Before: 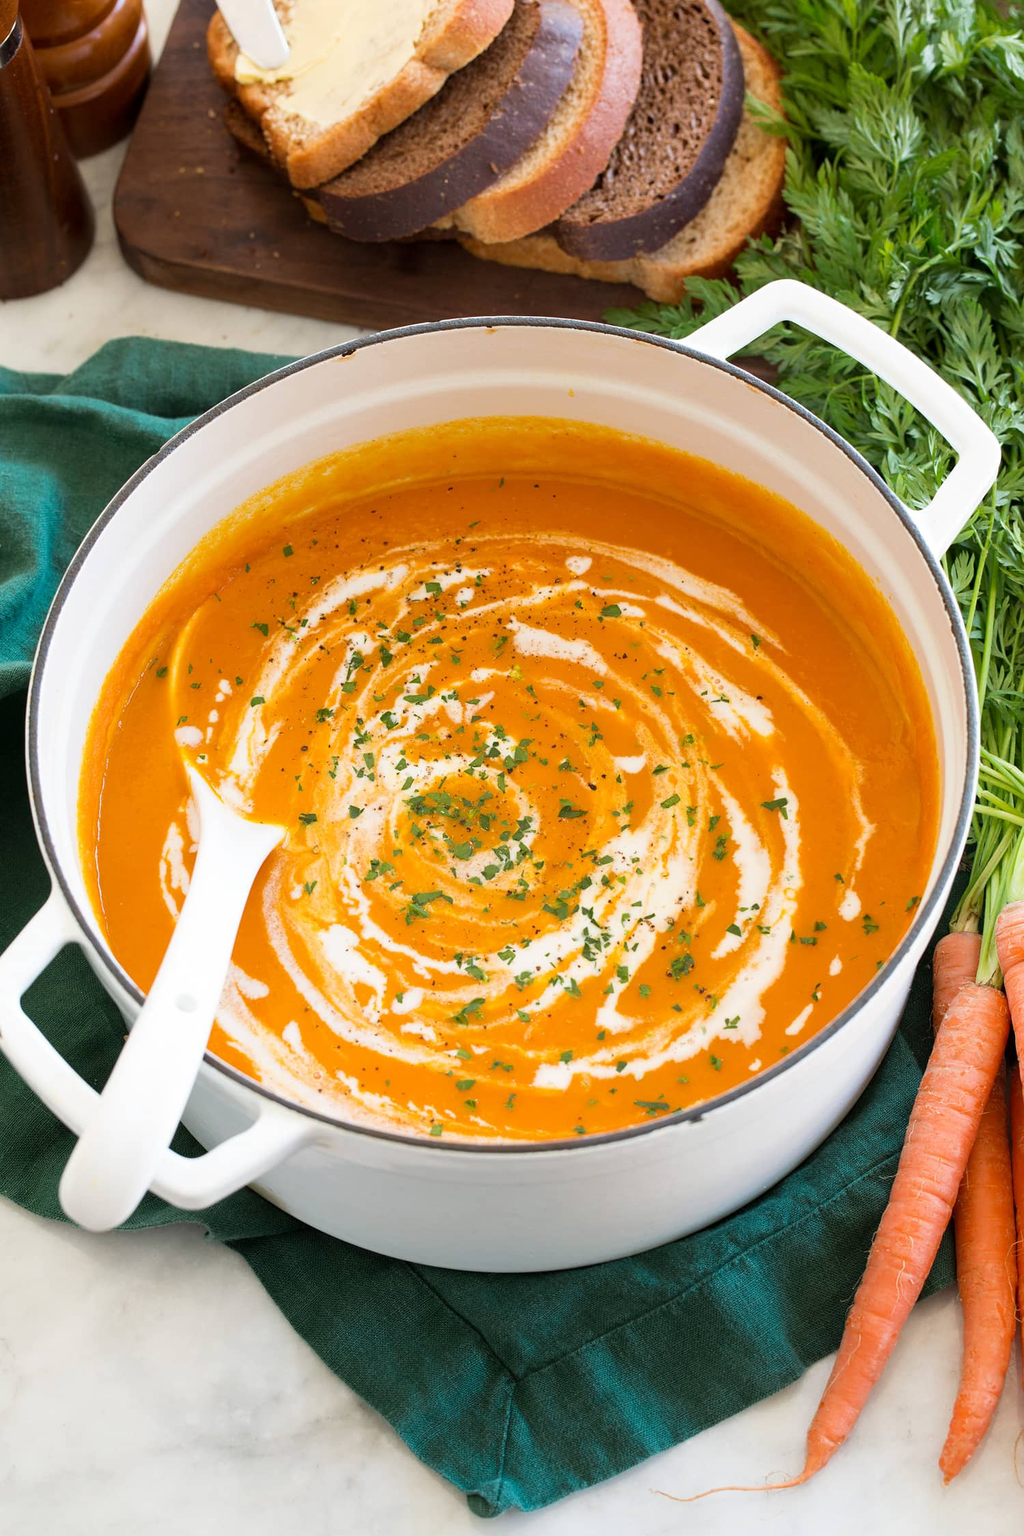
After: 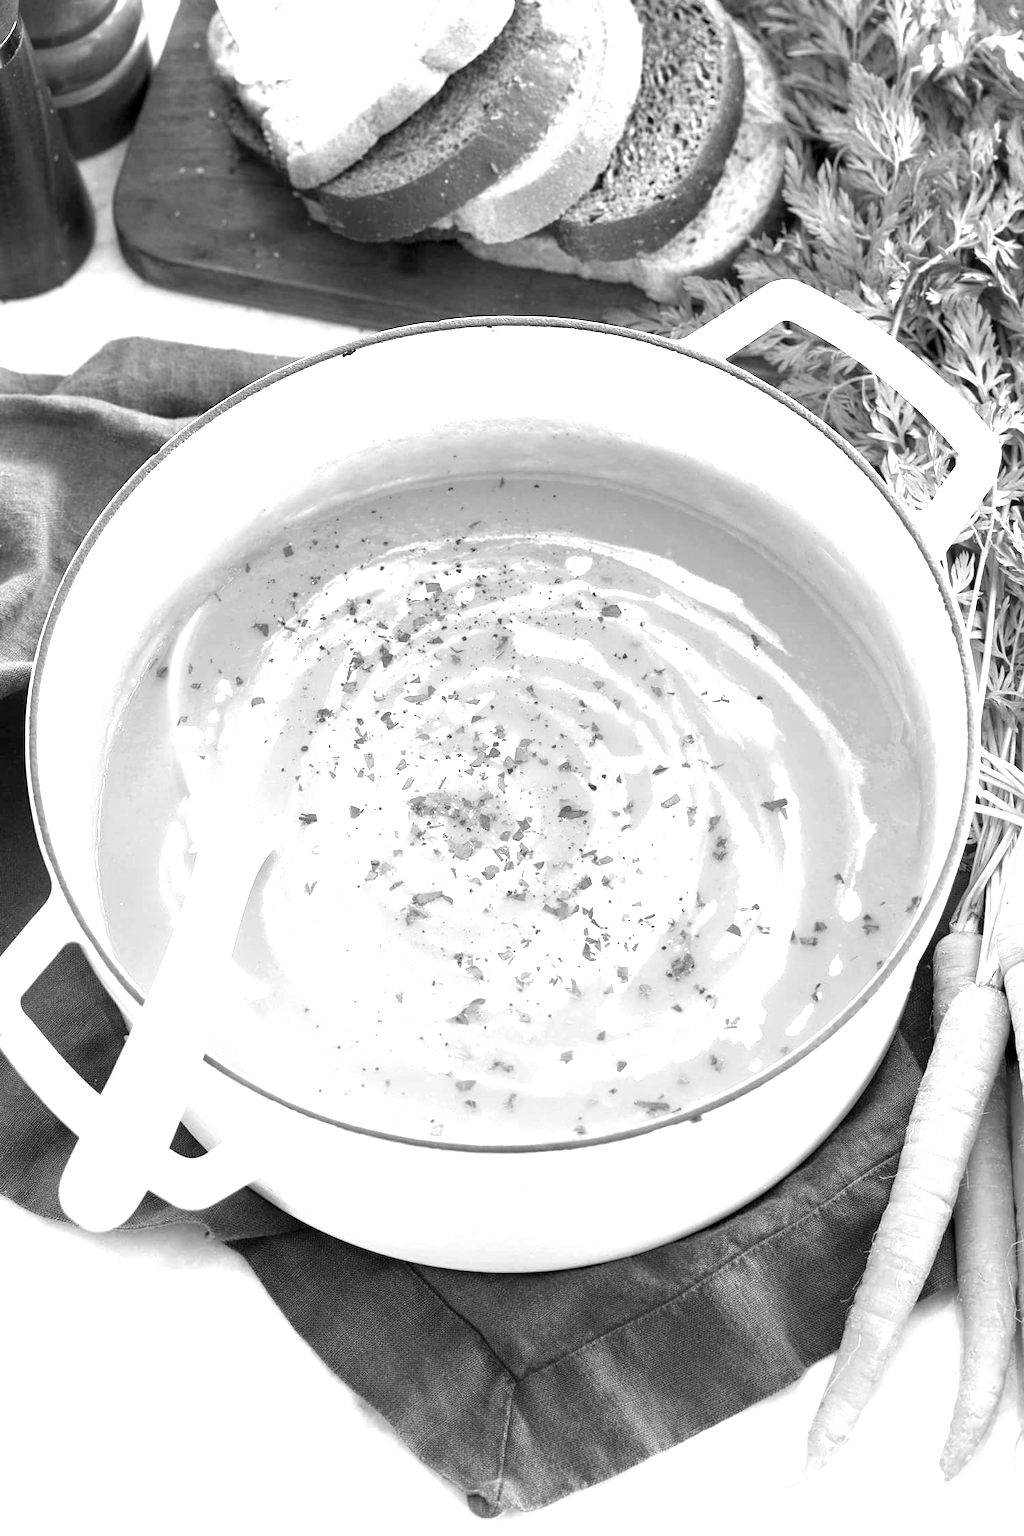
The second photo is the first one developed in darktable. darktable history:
monochrome: on, module defaults
exposure: black level correction 0.001, exposure 1.398 EV, compensate exposure bias true, compensate highlight preservation false
